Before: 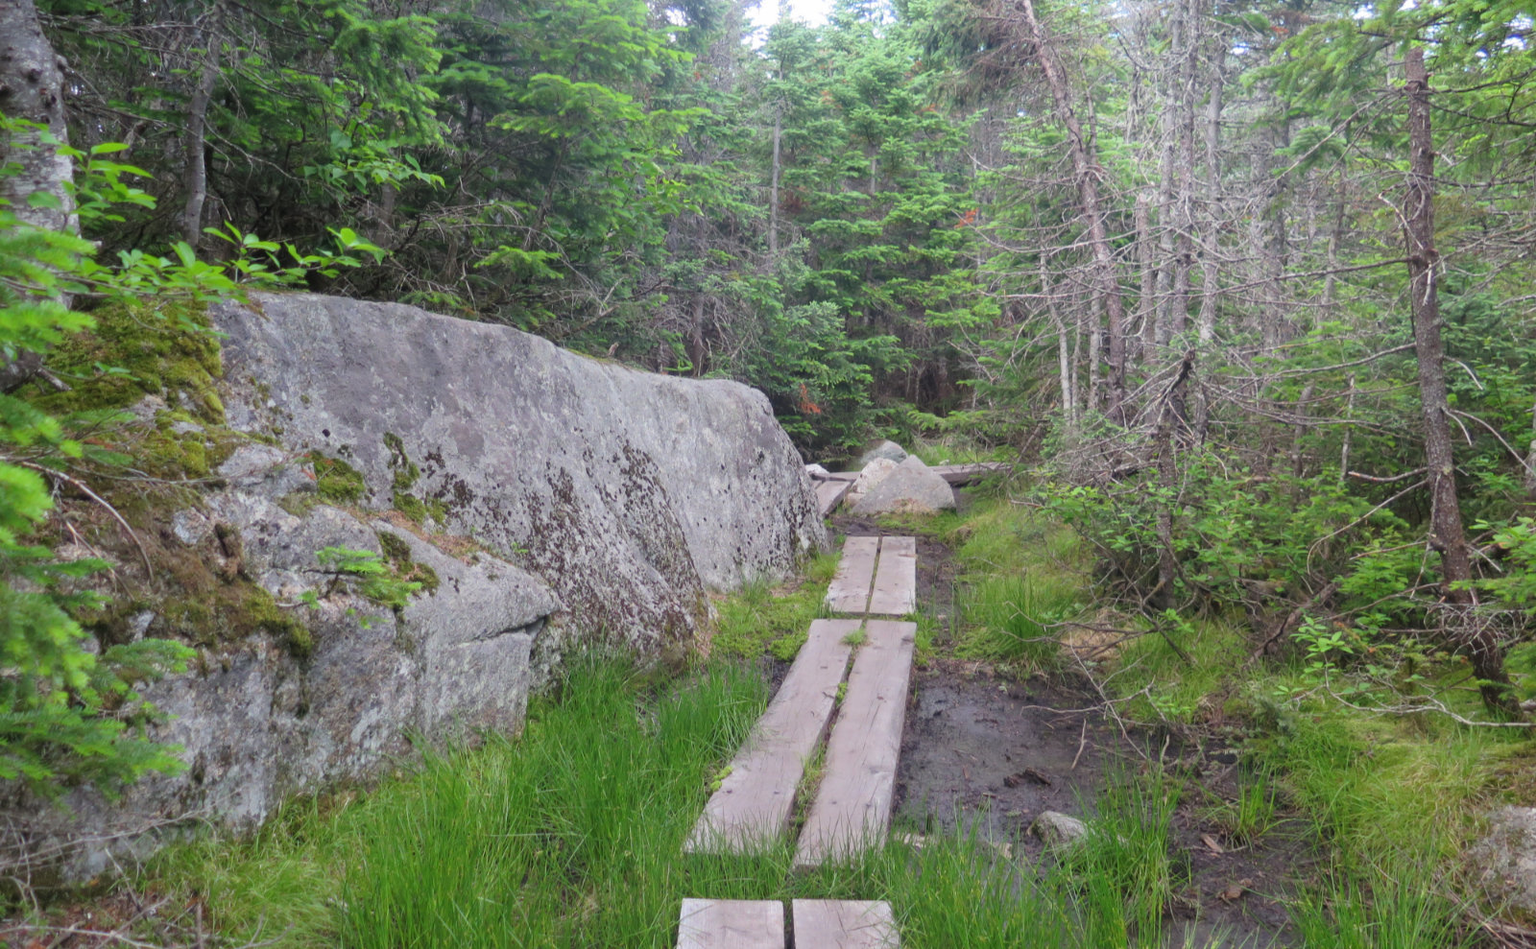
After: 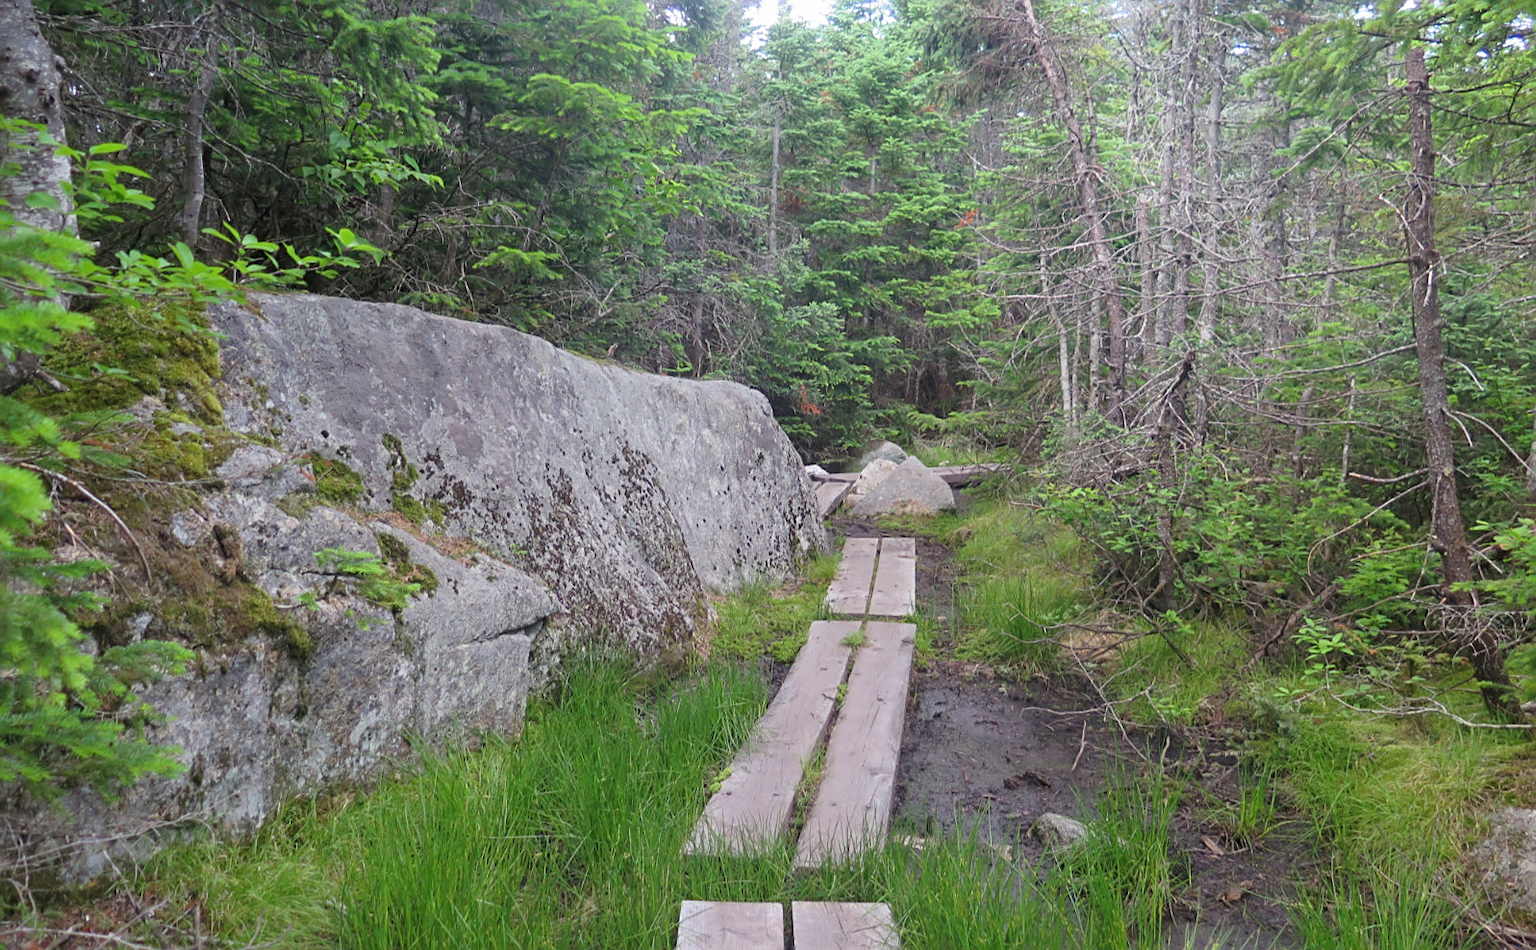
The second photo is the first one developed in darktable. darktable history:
sharpen: on, module defaults
crop and rotate: left 0.162%, bottom 0.008%
